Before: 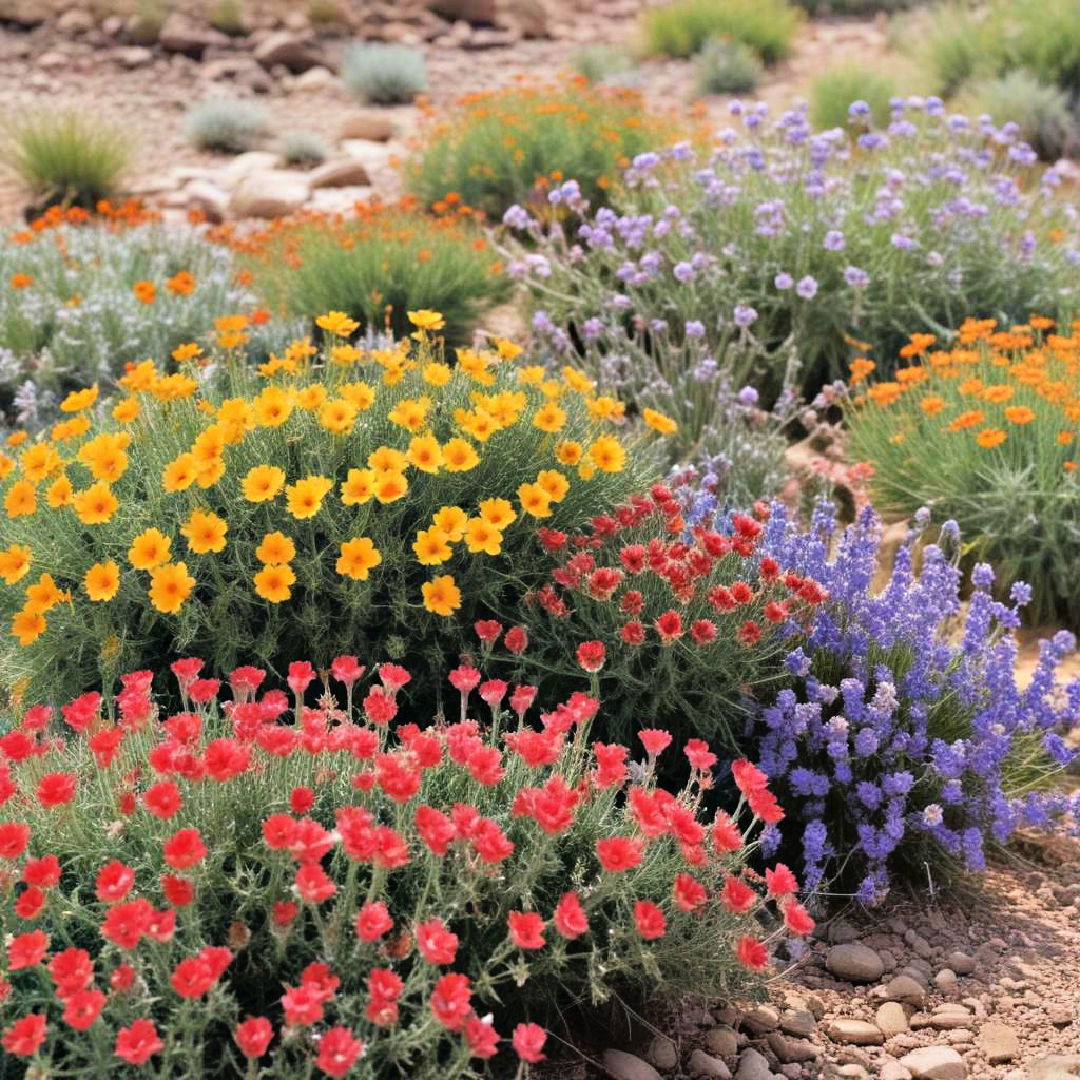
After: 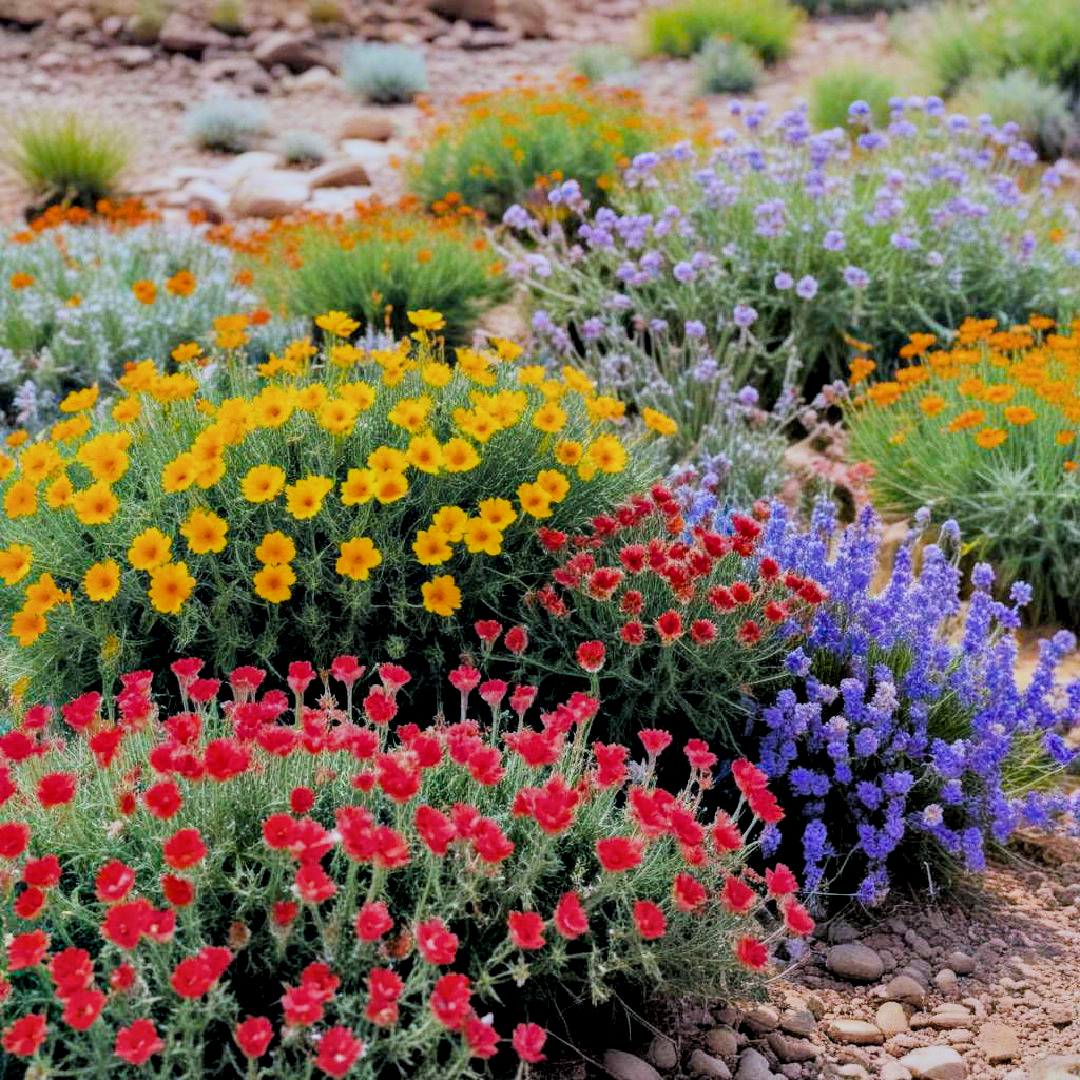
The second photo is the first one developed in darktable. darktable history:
color calibration "scene-referred default": x 0.367, y 0.376, temperature 4372.25 K
filmic rgb "scene-referred default": black relative exposure -7.65 EV, white relative exposure 4.56 EV, hardness 3.61
local contrast: detail 130%
color balance rgb: linear chroma grading › global chroma 15%, perceptual saturation grading › global saturation 30%
color zones: curves: ch0 [(0.068, 0.464) (0.25, 0.5) (0.48, 0.508) (0.75, 0.536) (0.886, 0.476) (0.967, 0.456)]; ch1 [(0.066, 0.456) (0.25, 0.5) (0.616, 0.508) (0.746, 0.56) (0.934, 0.444)]
